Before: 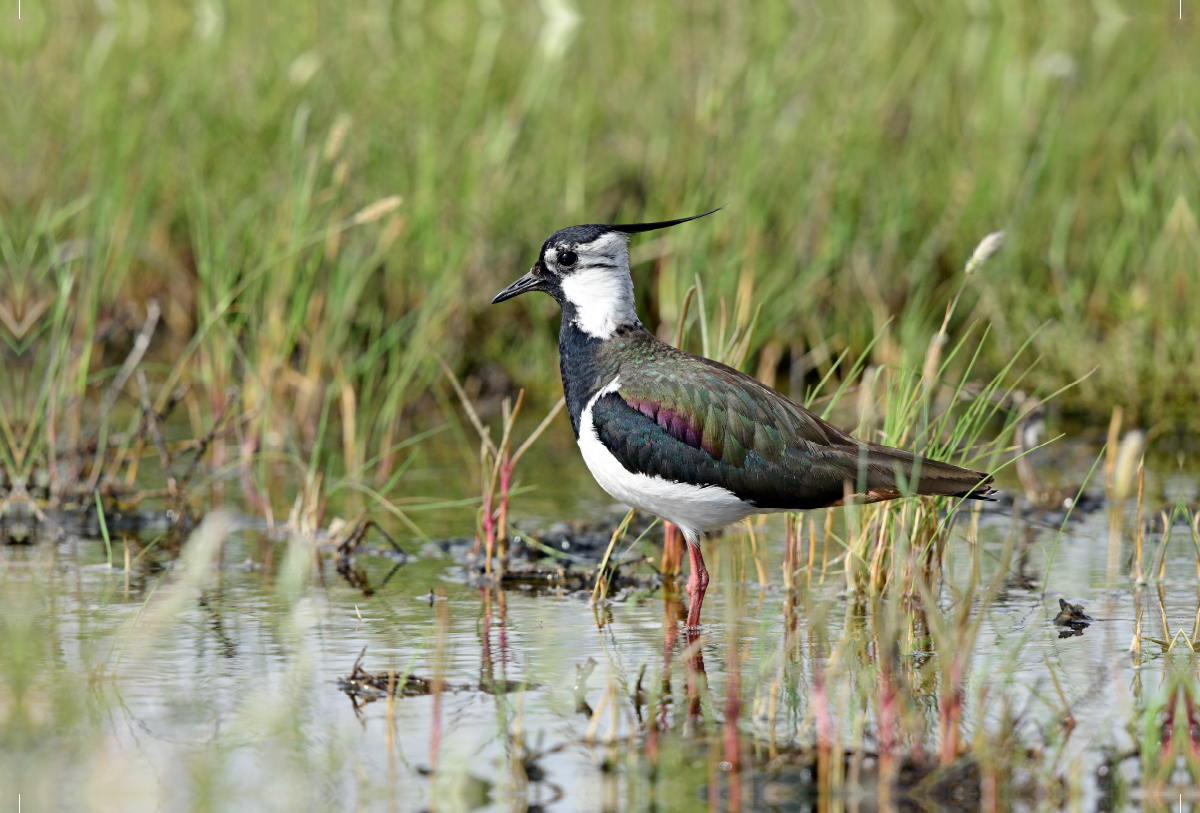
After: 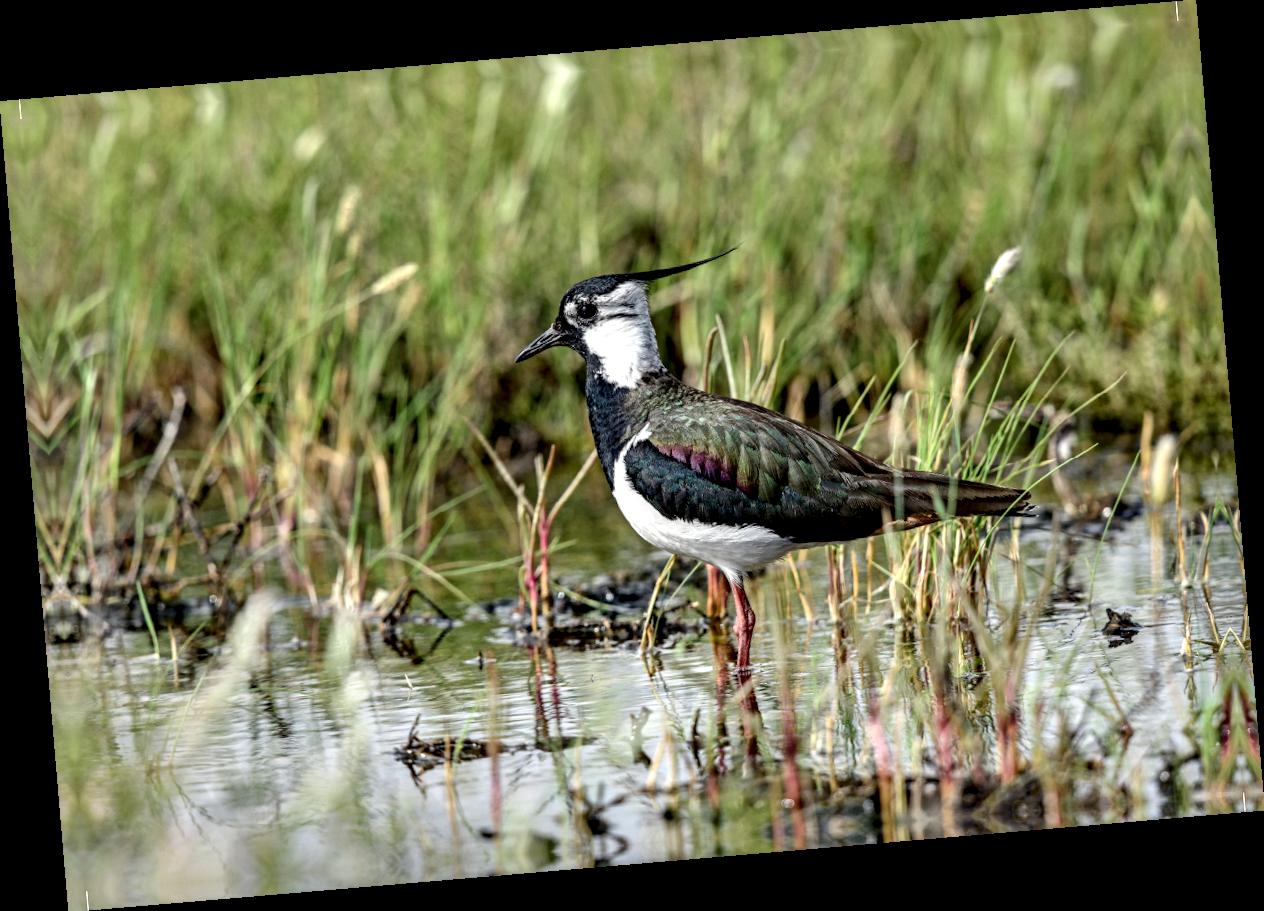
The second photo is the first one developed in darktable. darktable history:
local contrast: highlights 19%, detail 186%
rotate and perspective: rotation -4.86°, automatic cropping off
